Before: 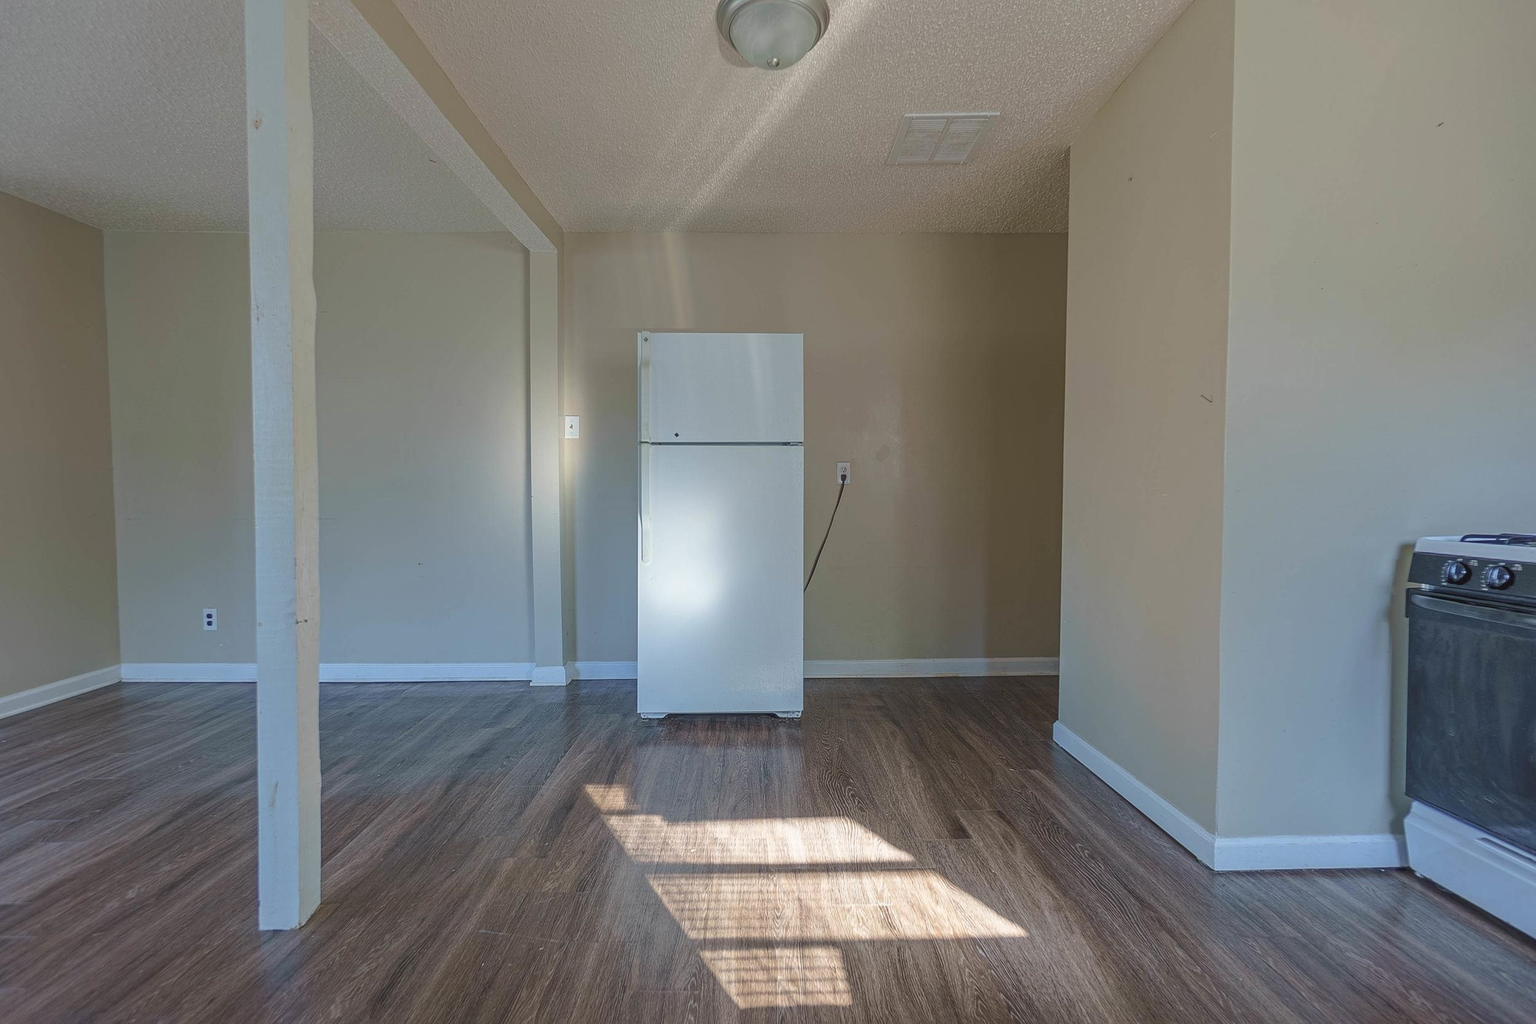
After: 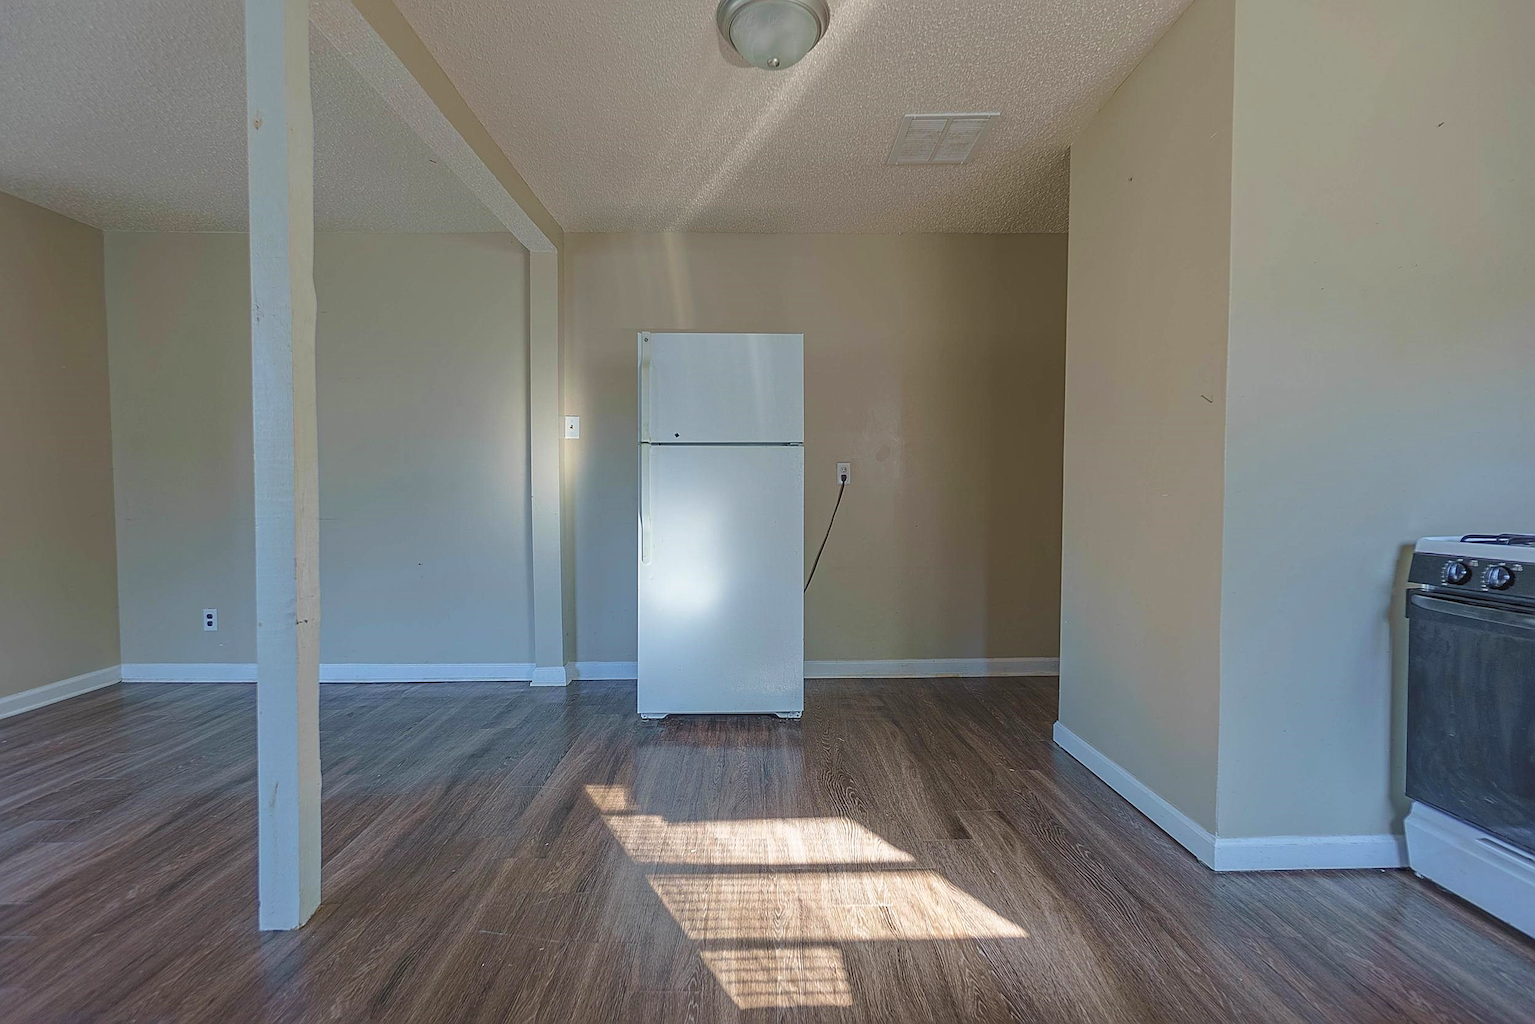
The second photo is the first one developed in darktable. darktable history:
sharpen: amount 0.491
velvia: strength 14.69%
